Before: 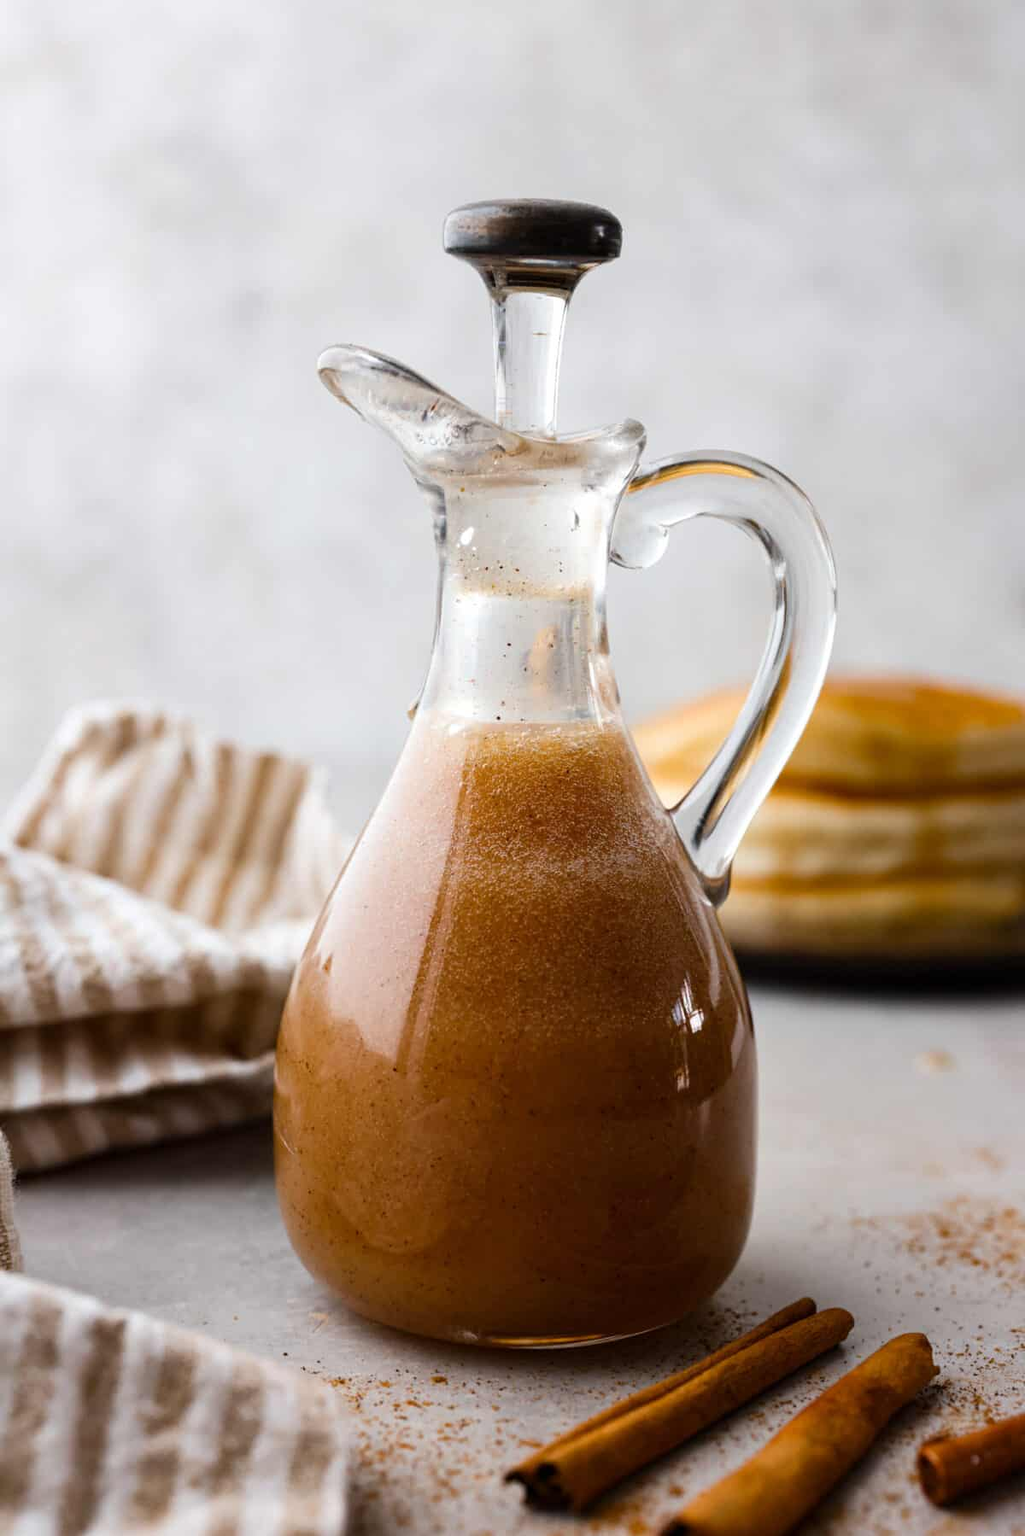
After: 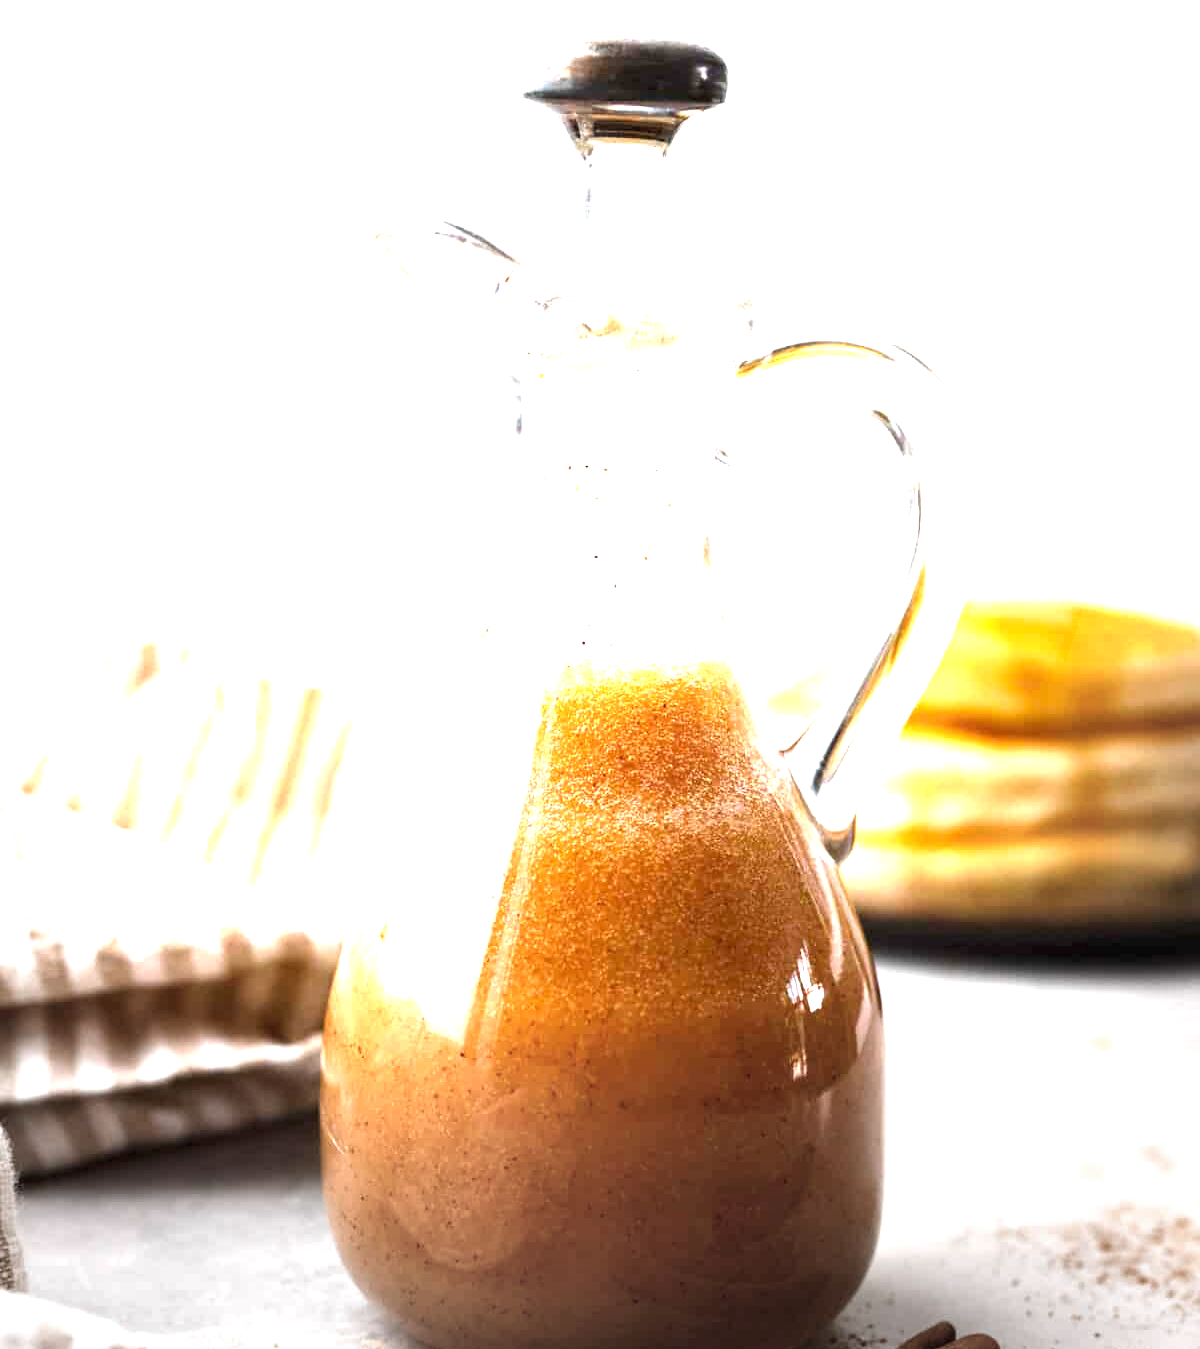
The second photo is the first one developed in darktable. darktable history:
vignetting: center (-0.064, -0.31), unbound false
crop: top 11.013%, bottom 13.958%
exposure: black level correction 0, exposure 2.151 EV, compensate highlight preservation false
